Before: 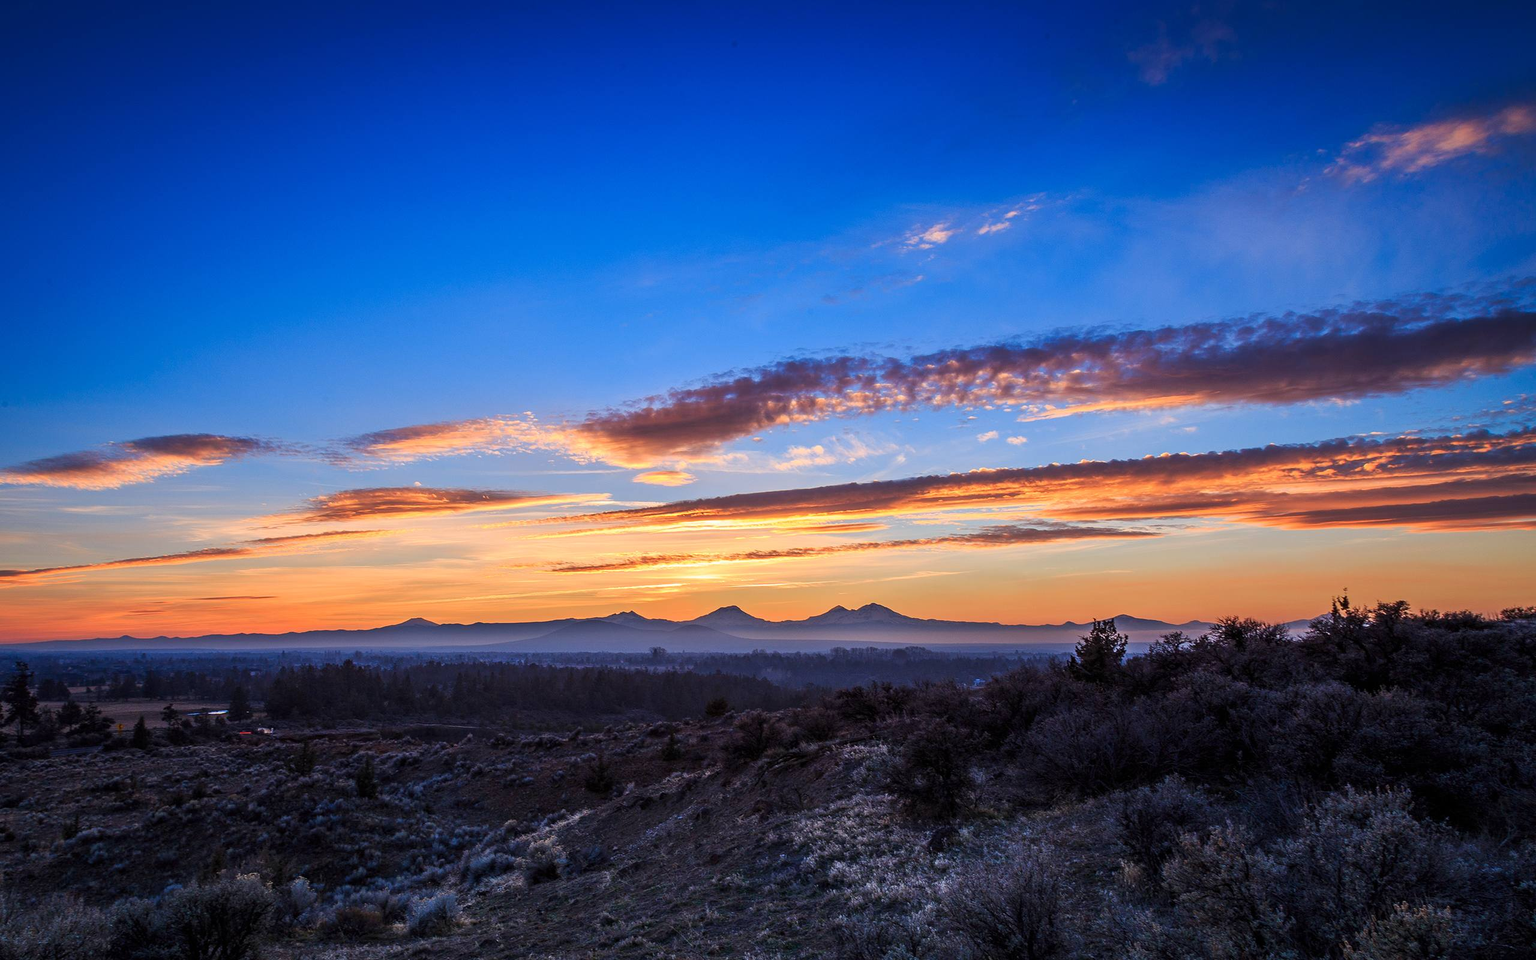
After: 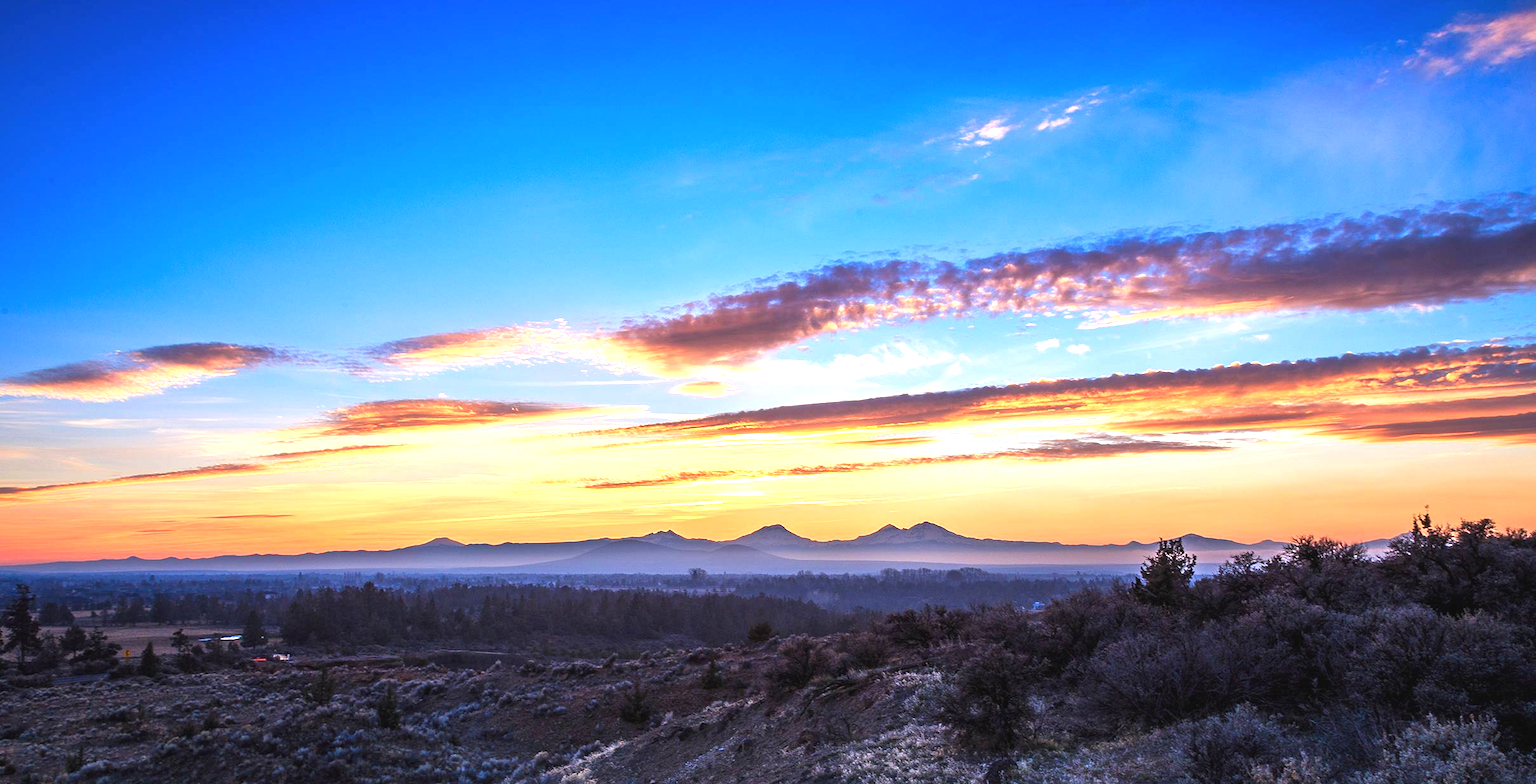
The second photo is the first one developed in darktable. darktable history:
crop and rotate: angle 0.03°, top 11.643%, right 5.651%, bottom 11.189%
exposure: black level correction -0.002, exposure 1.115 EV, compensate highlight preservation false
